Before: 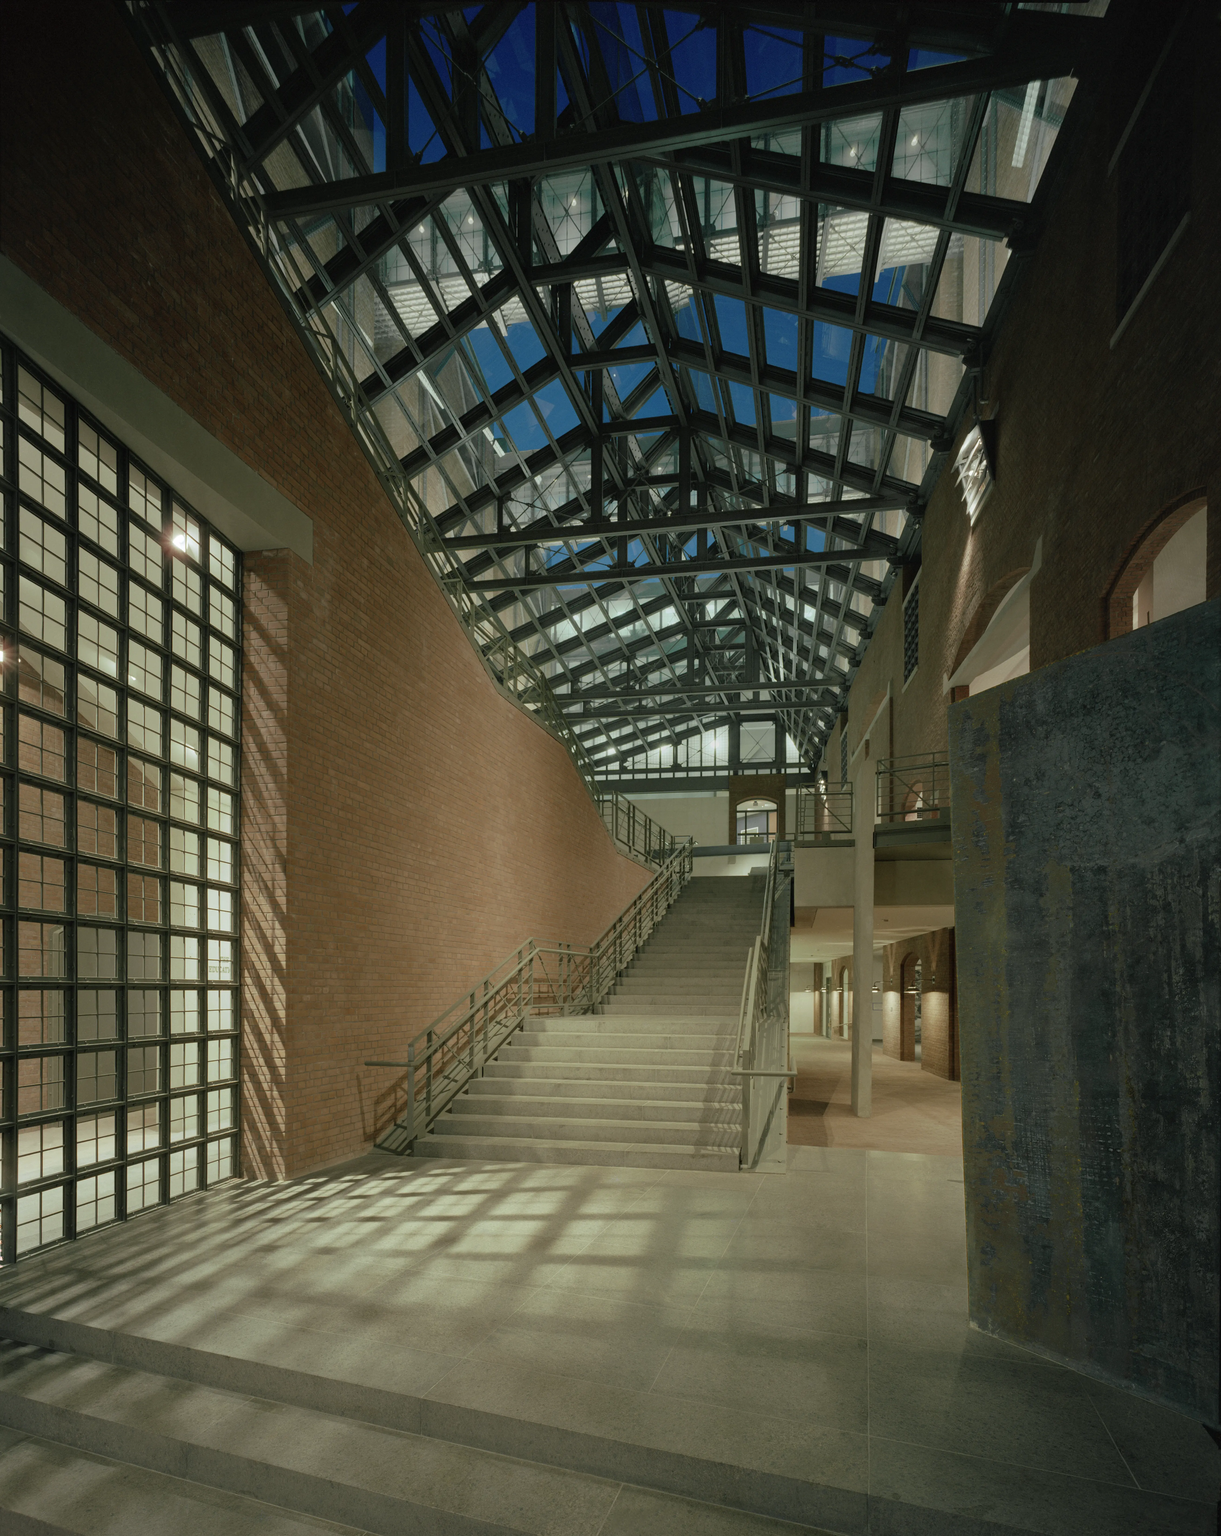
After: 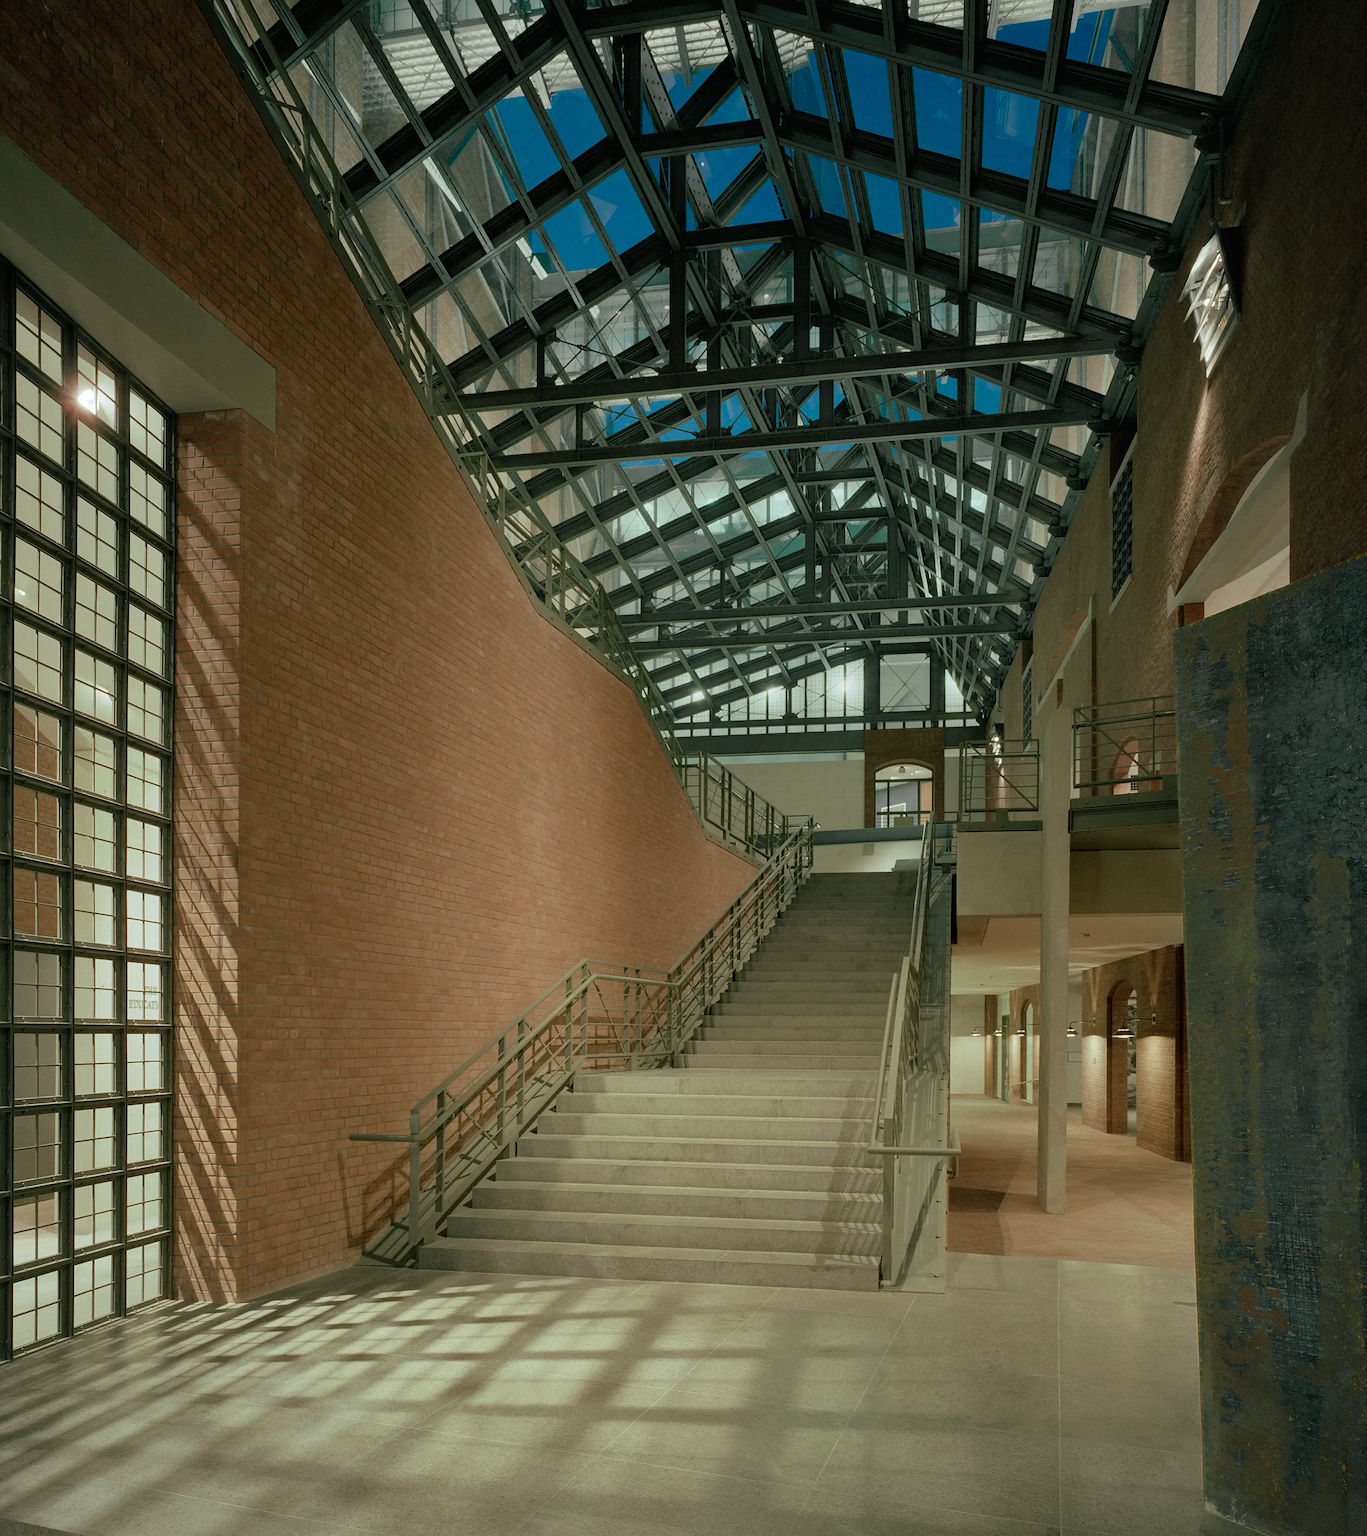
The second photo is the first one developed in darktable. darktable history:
crop: left 9.681%, top 16.905%, right 11.099%, bottom 12.369%
sharpen: on, module defaults
